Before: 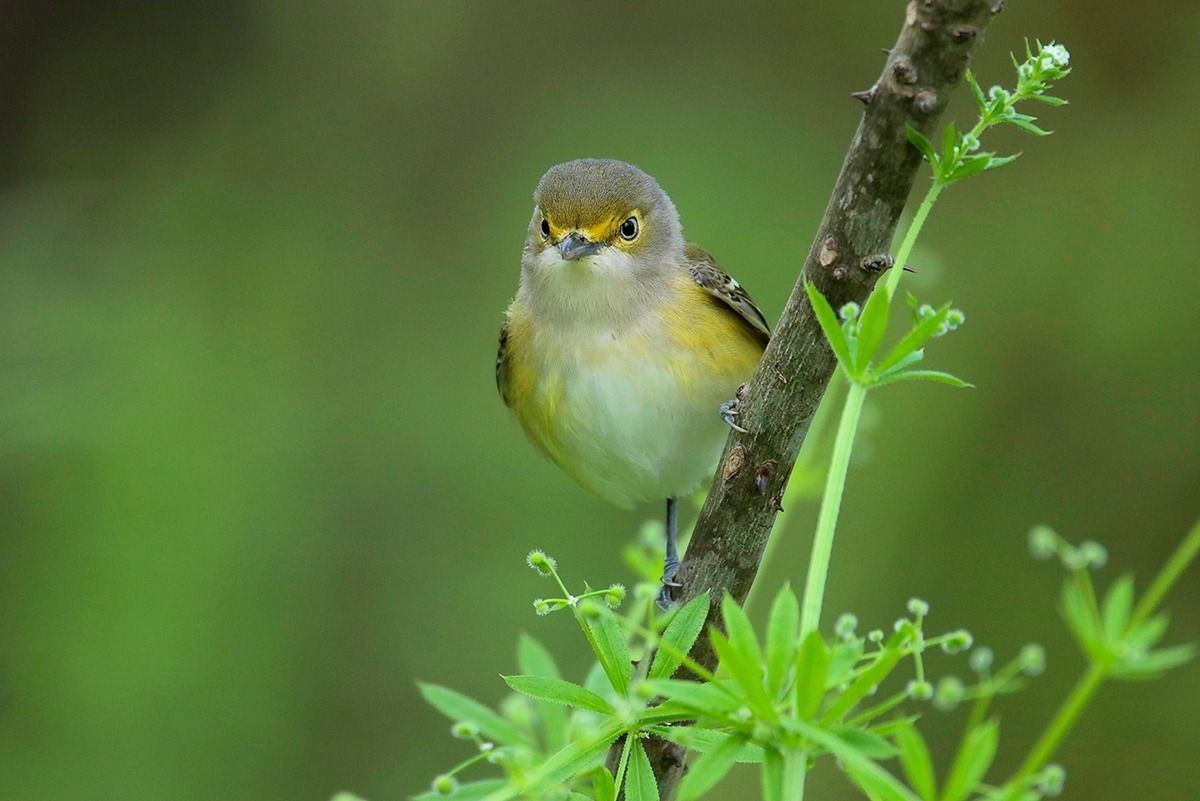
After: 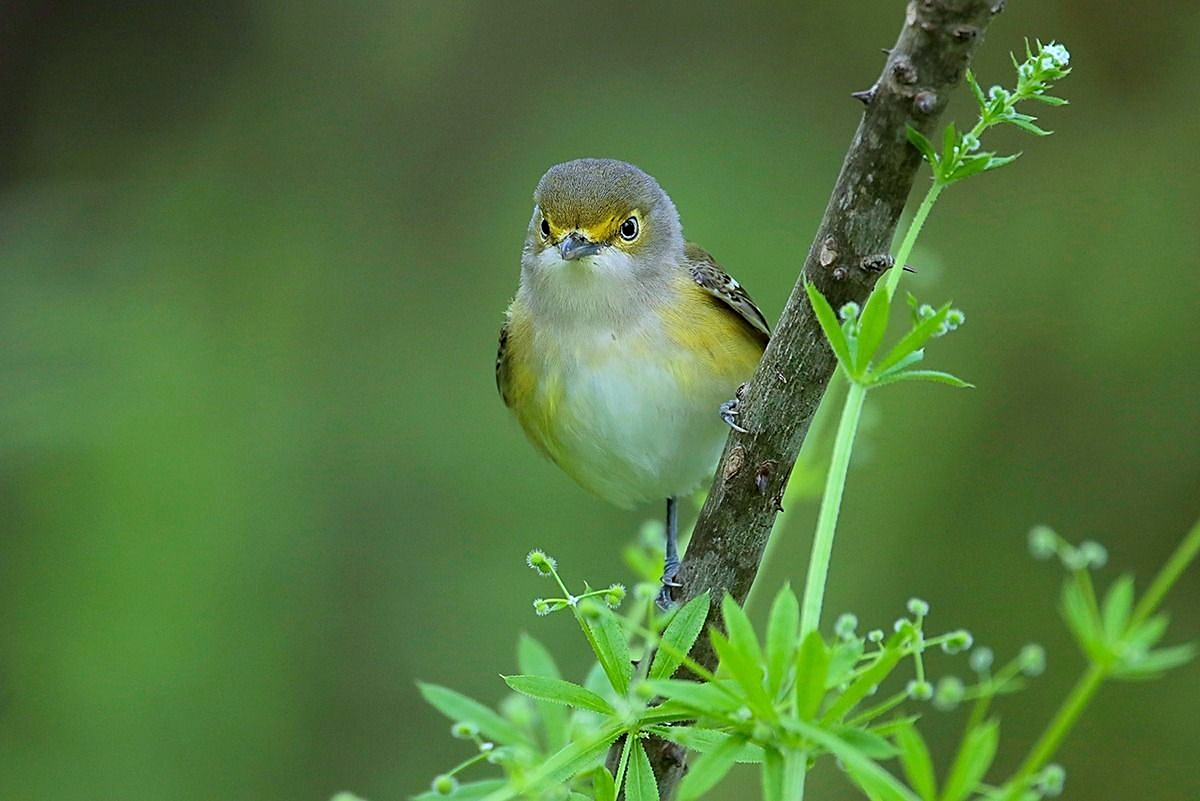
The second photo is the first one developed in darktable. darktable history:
sharpen: amount 0.575
white balance: red 0.931, blue 1.11
